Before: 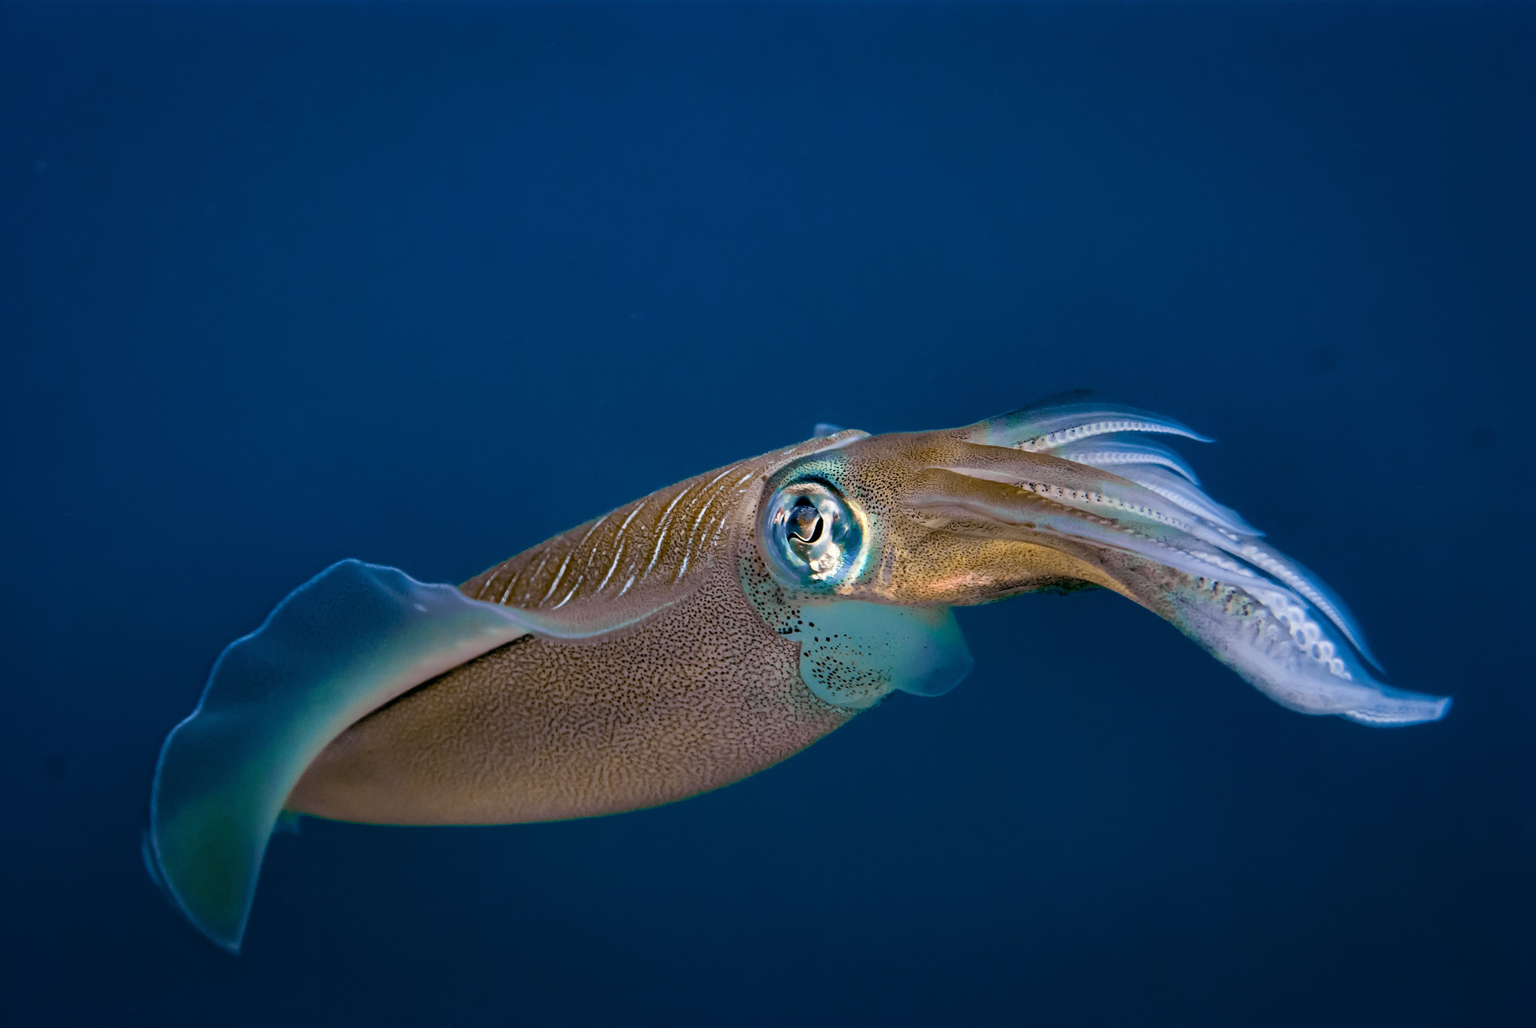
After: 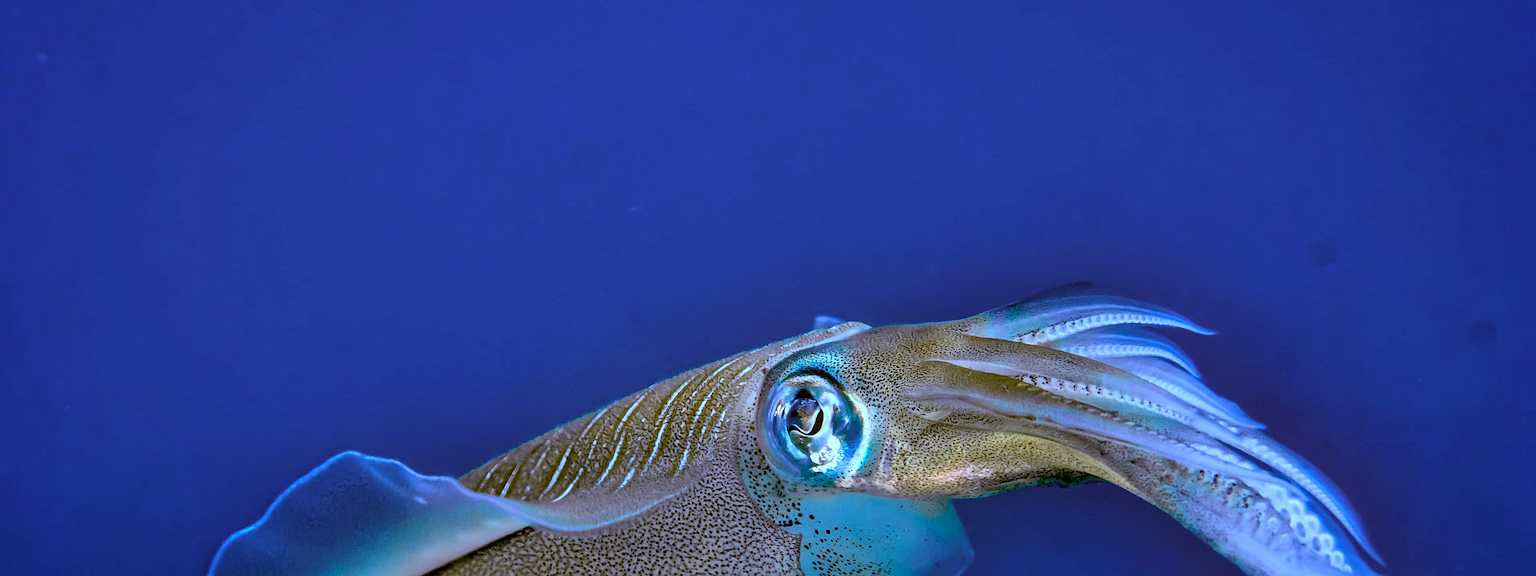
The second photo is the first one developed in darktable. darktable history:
local contrast: on, module defaults
crop and rotate: top 10.521%, bottom 33.453%
shadows and highlights: low approximation 0.01, soften with gaussian
color correction: highlights a* -1.43, highlights b* 10.51, shadows a* 0.25, shadows b* 19.01
color calibration: illuminant as shot in camera, x 0.442, y 0.412, temperature 2938.45 K
sharpen: on, module defaults
